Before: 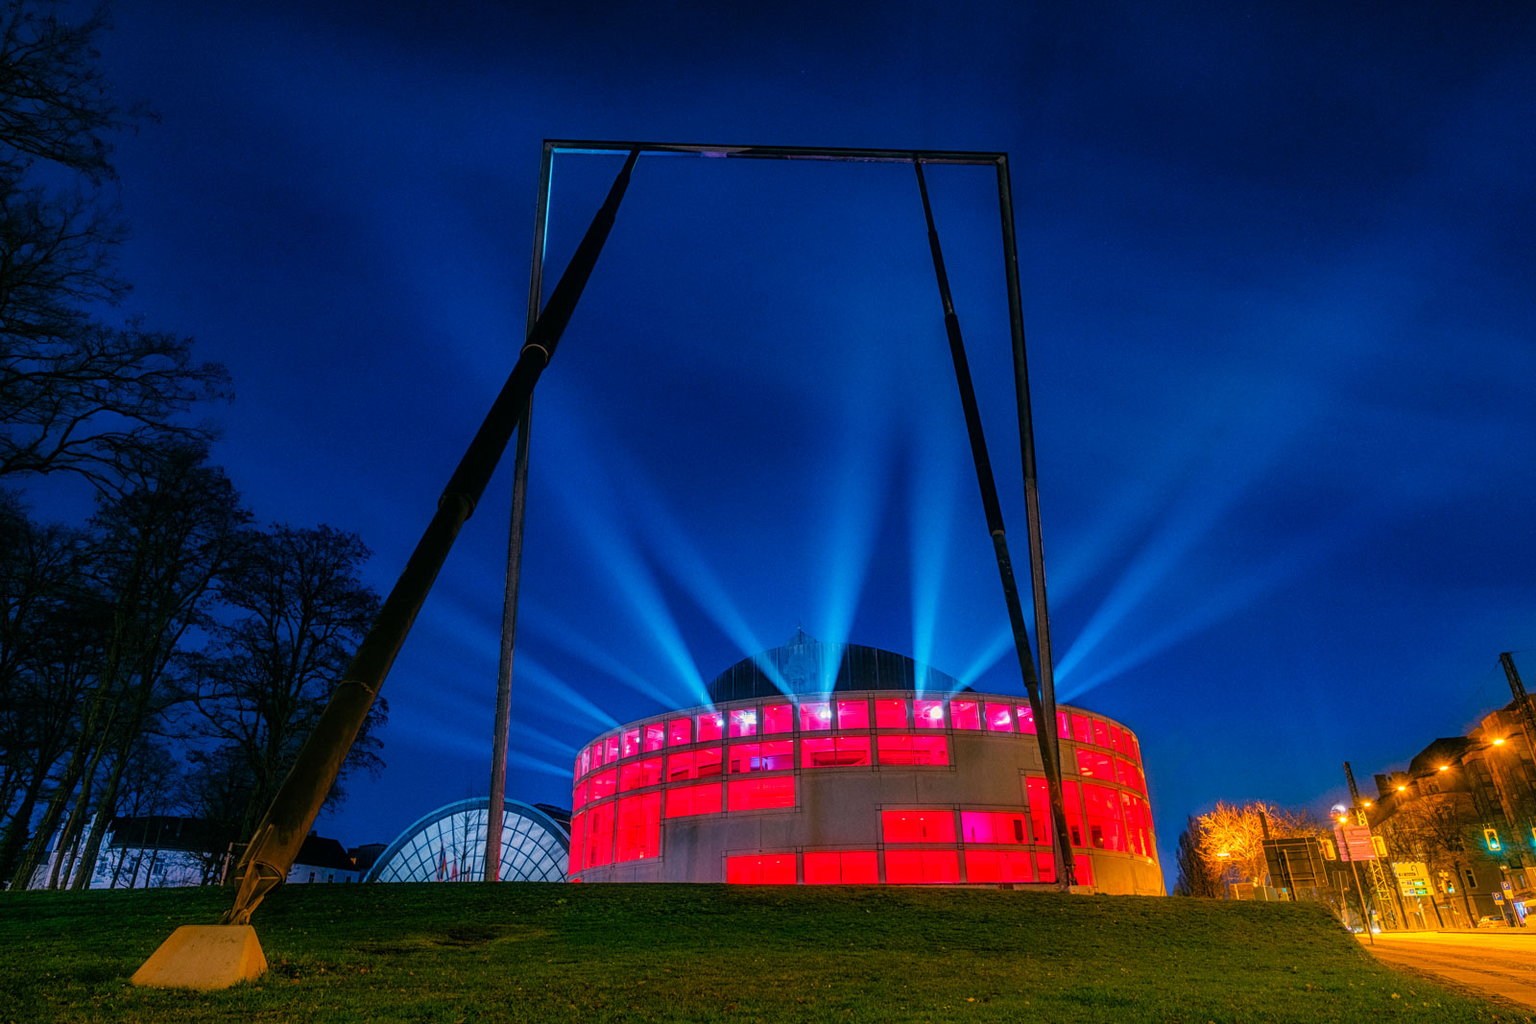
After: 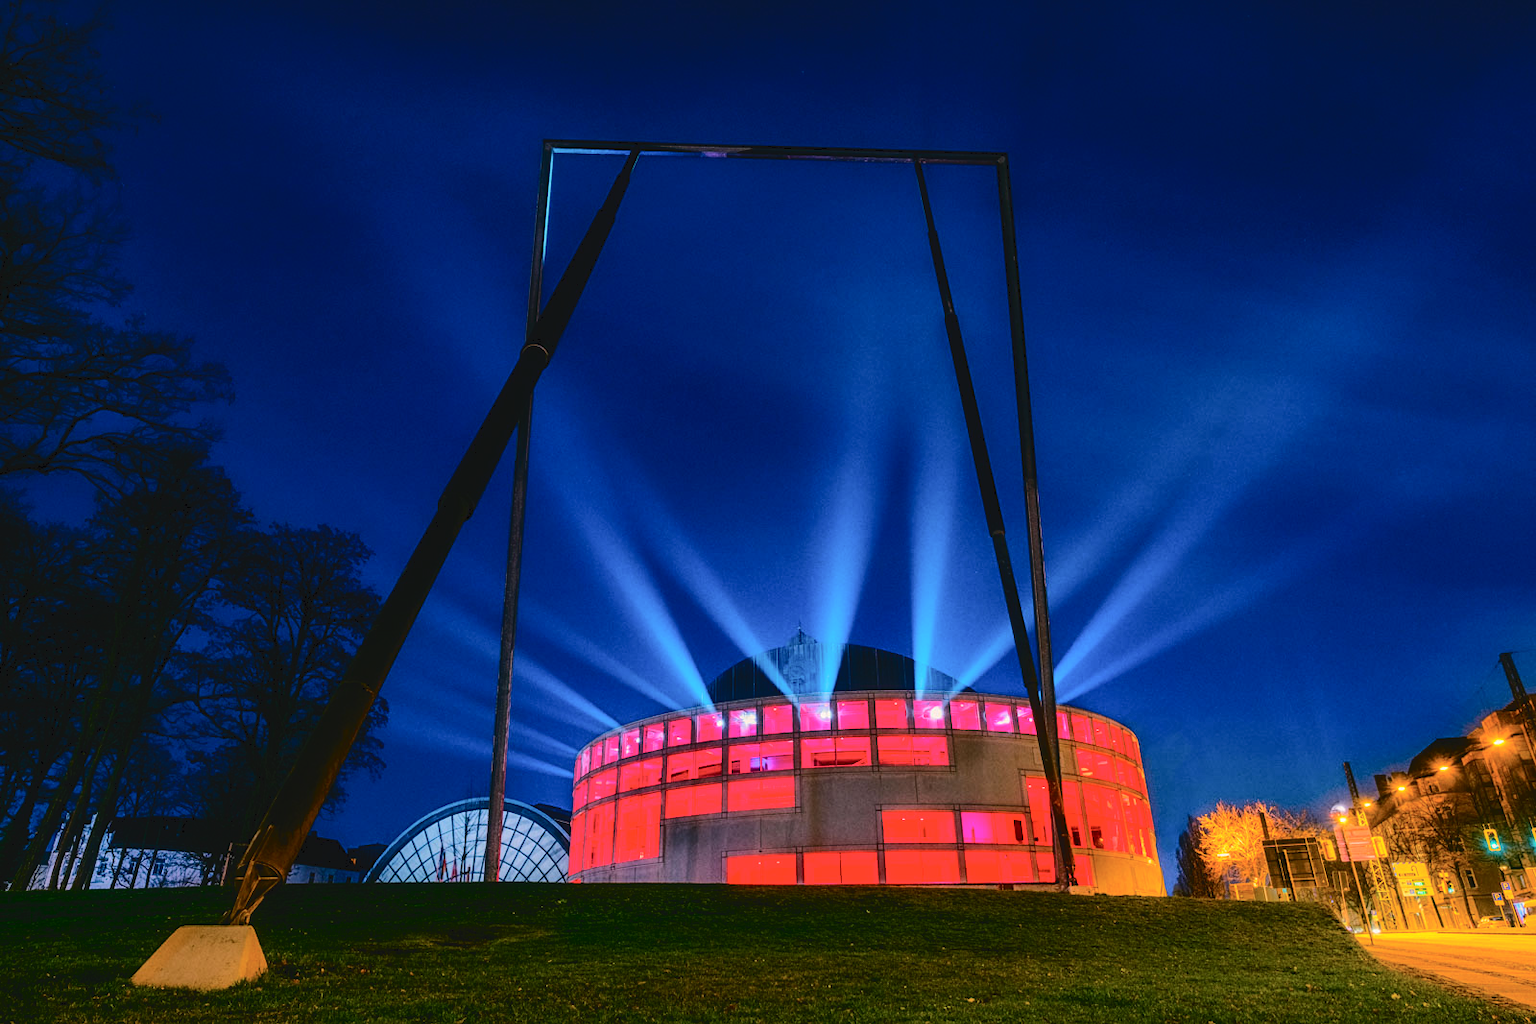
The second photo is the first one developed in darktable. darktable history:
tone curve: curves: ch0 [(0, 0) (0.003, 0.057) (0.011, 0.061) (0.025, 0.065) (0.044, 0.075) (0.069, 0.082) (0.1, 0.09) (0.136, 0.102) (0.177, 0.145) (0.224, 0.195) (0.277, 0.27) (0.335, 0.374) (0.399, 0.486) (0.468, 0.578) (0.543, 0.652) (0.623, 0.717) (0.709, 0.778) (0.801, 0.837) (0.898, 0.909) (1, 1)], color space Lab, independent channels, preserve colors none
